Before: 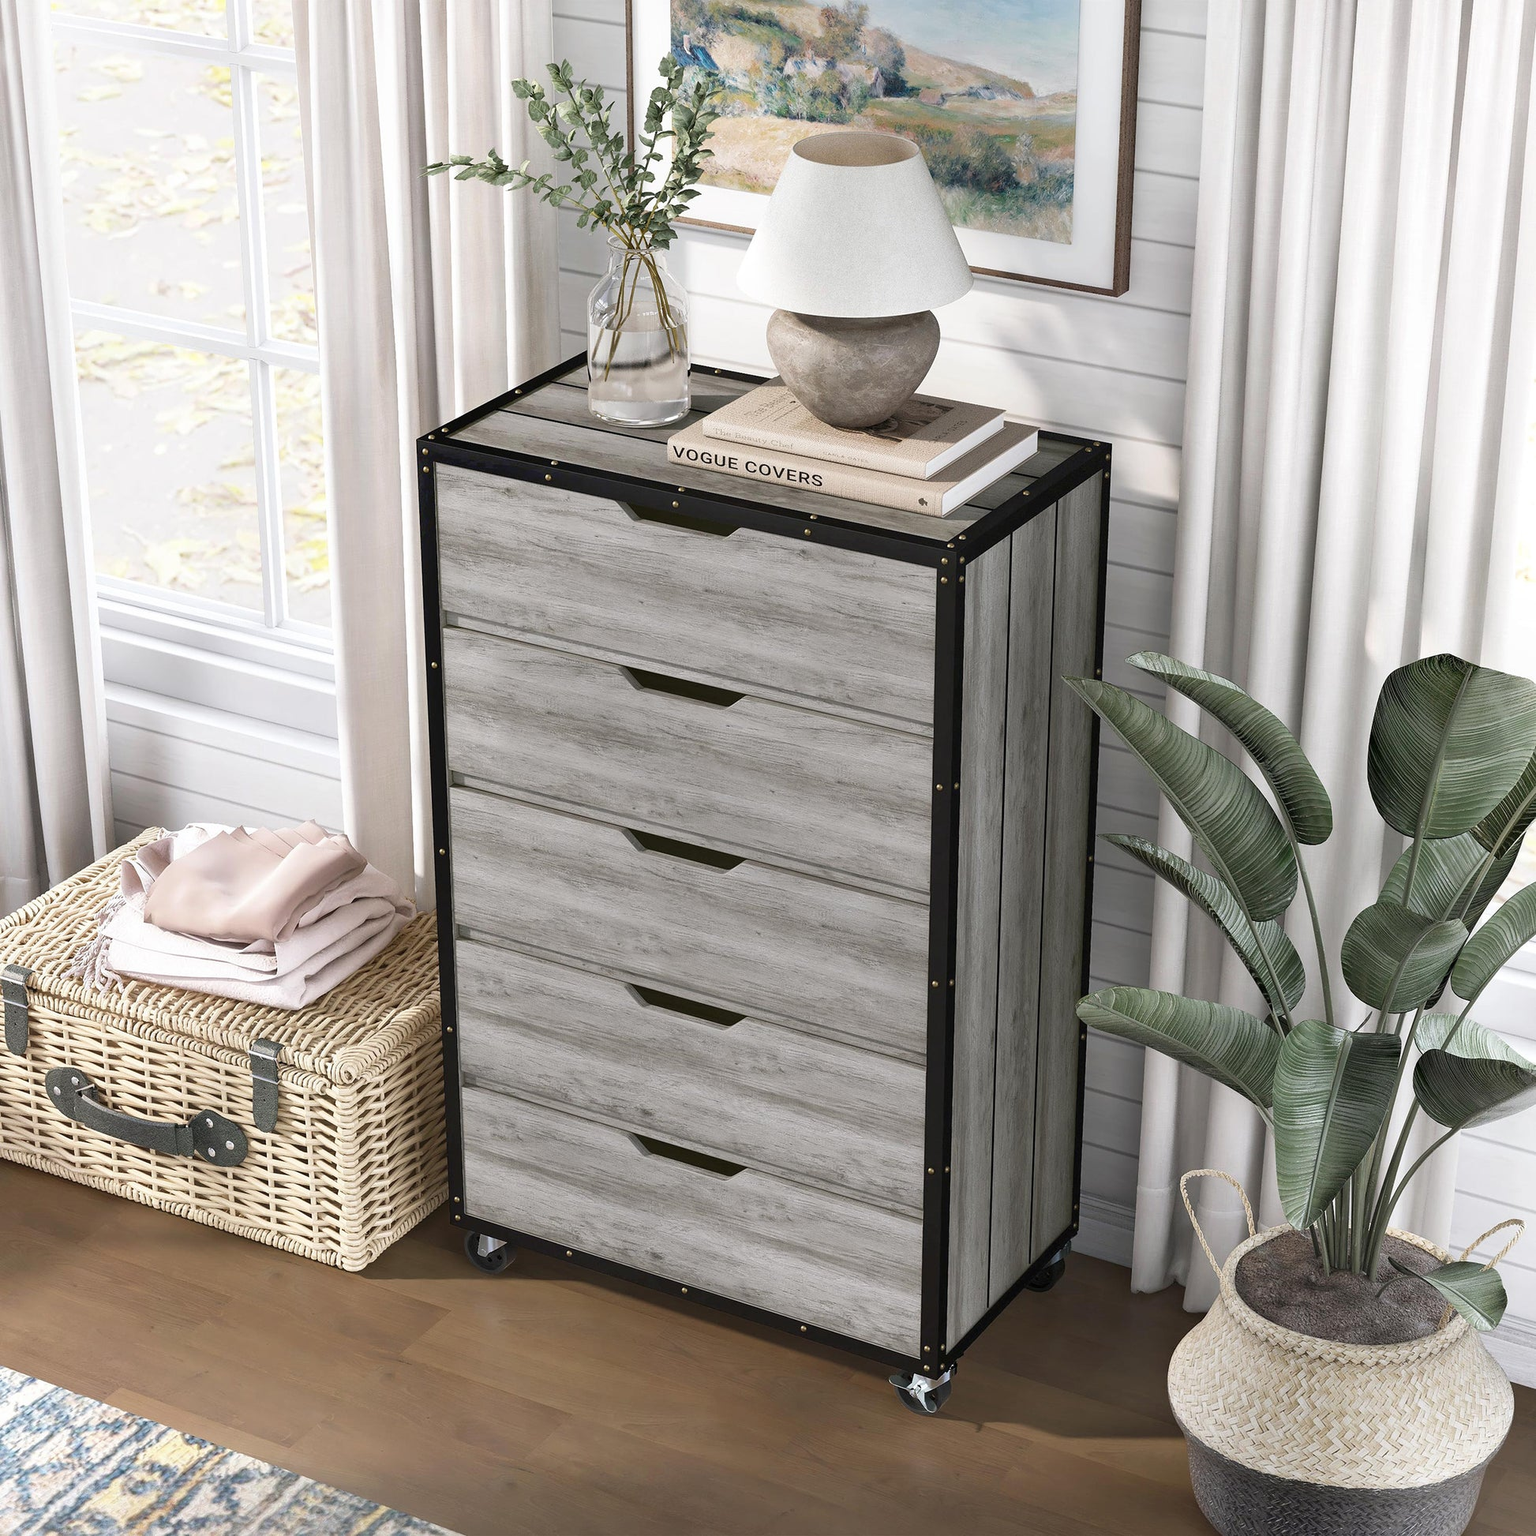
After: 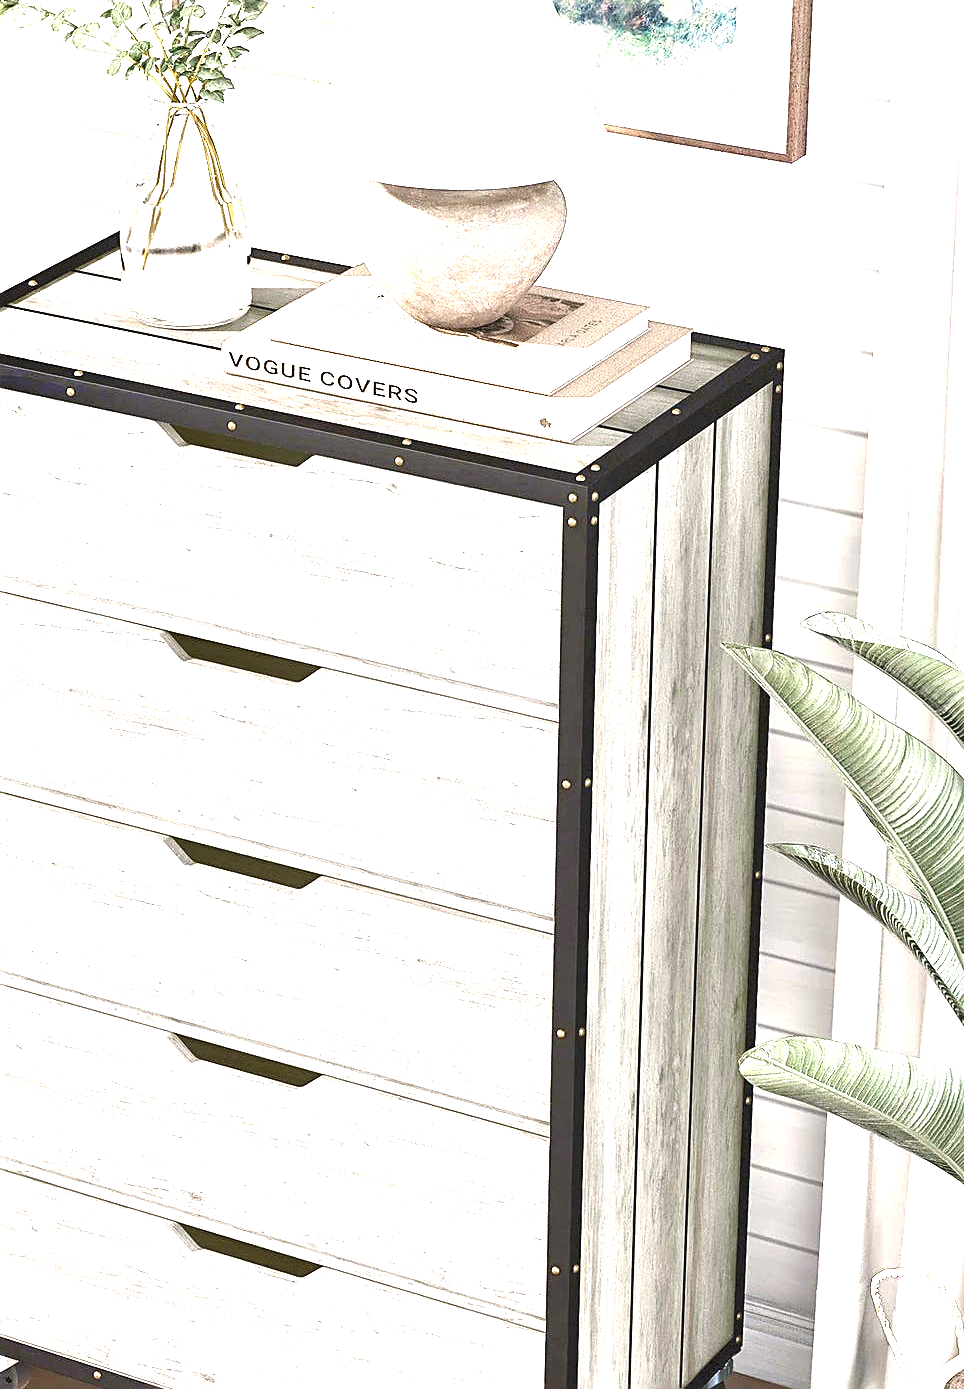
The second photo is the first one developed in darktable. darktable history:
exposure: exposure 2.207 EV, compensate highlight preservation false
sharpen: on, module defaults
color balance rgb: shadows lift › chroma 1%, shadows lift › hue 28.8°, power › hue 60°, highlights gain › chroma 1%, highlights gain › hue 60°, global offset › luminance 0.25%, perceptual saturation grading › highlights -20%, perceptual saturation grading › shadows 20%, perceptual brilliance grading › highlights 10%, perceptual brilliance grading › shadows -5%, global vibrance 19.67%
crop: left 32.075%, top 10.976%, right 18.355%, bottom 17.596%
